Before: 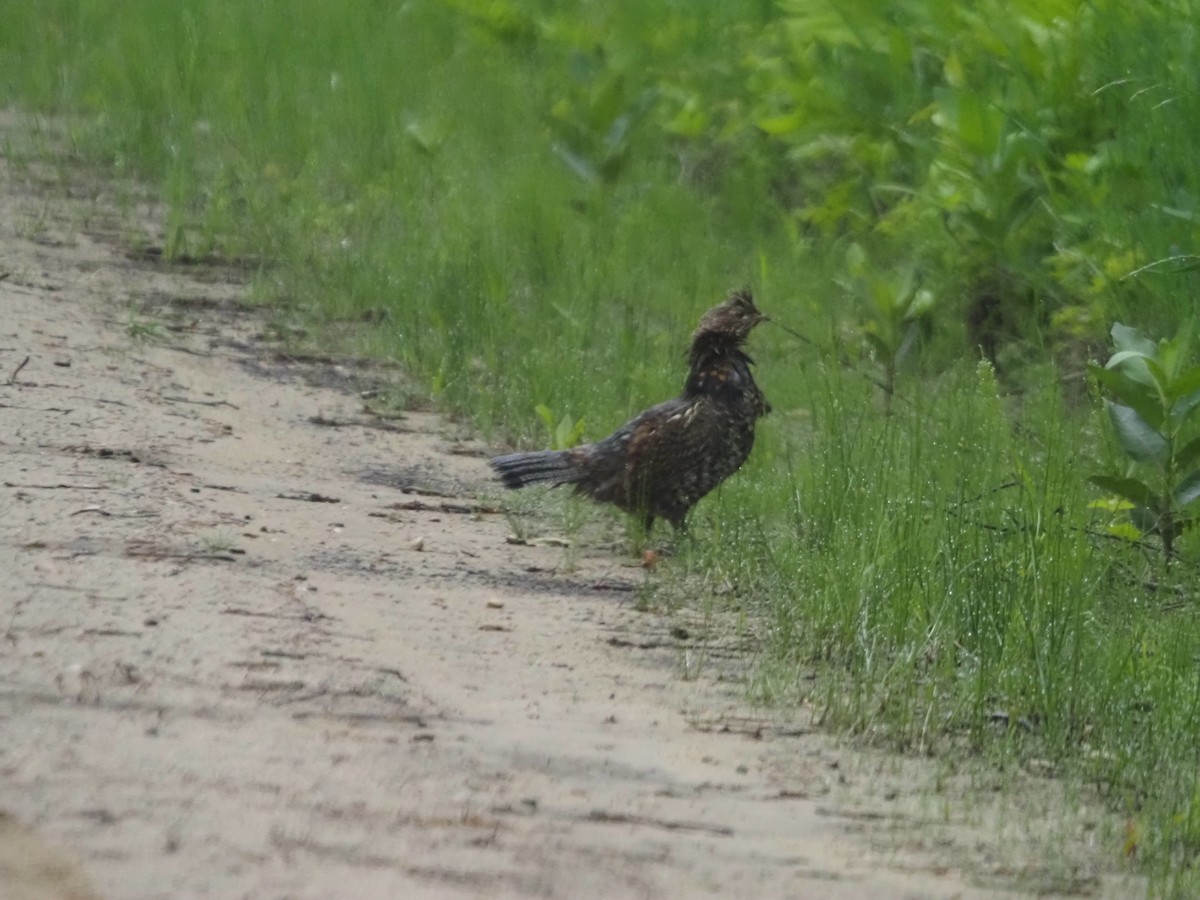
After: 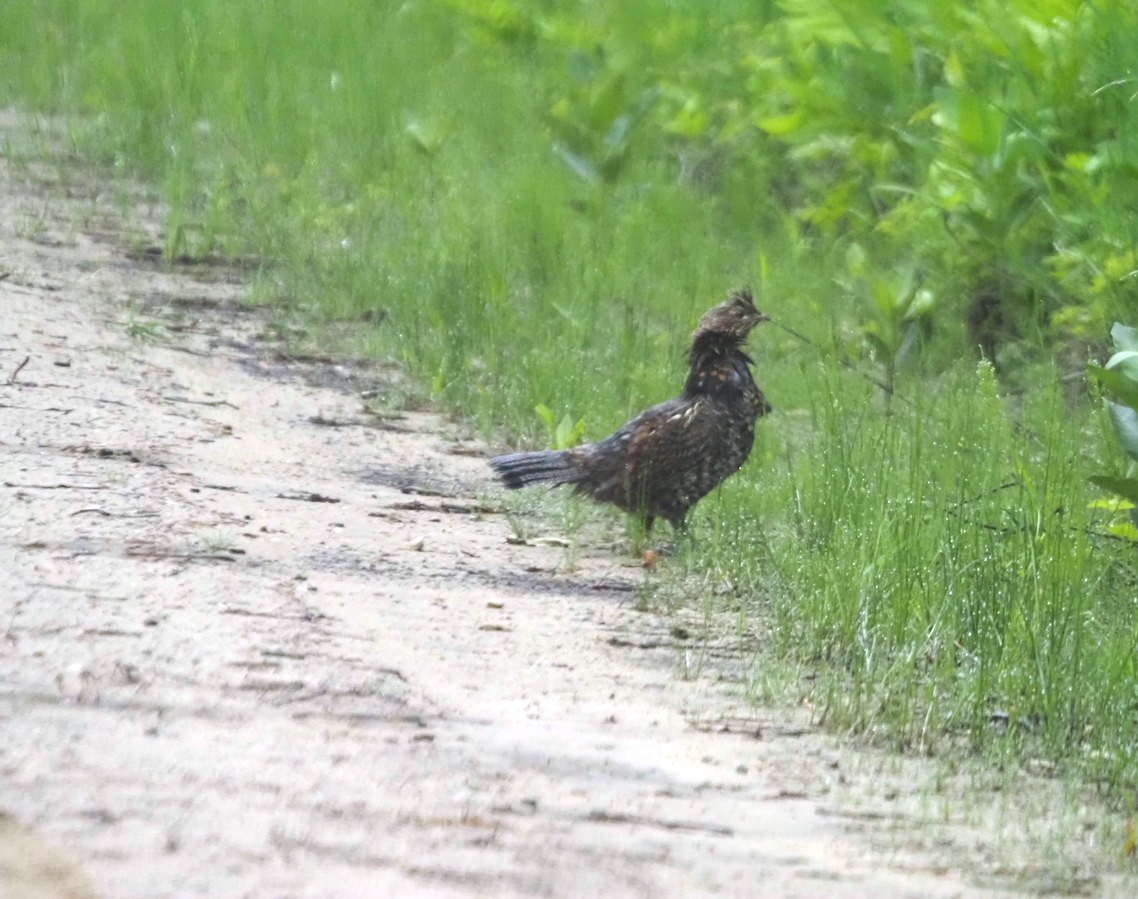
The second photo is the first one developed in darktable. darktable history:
exposure: black level correction 0, exposure 1 EV, compensate exposure bias true, compensate highlight preservation false
crop and rotate: right 5.167%
white balance: red 0.984, blue 1.059
